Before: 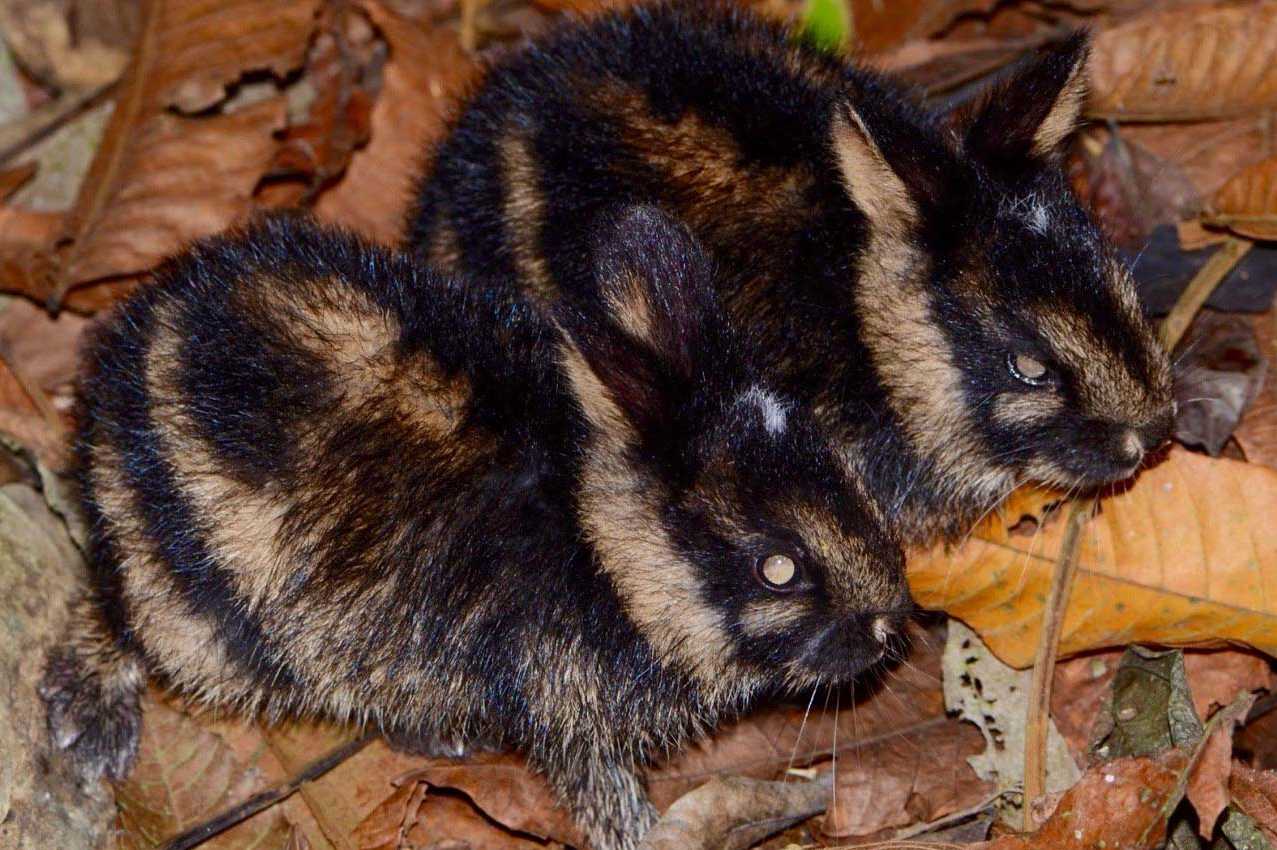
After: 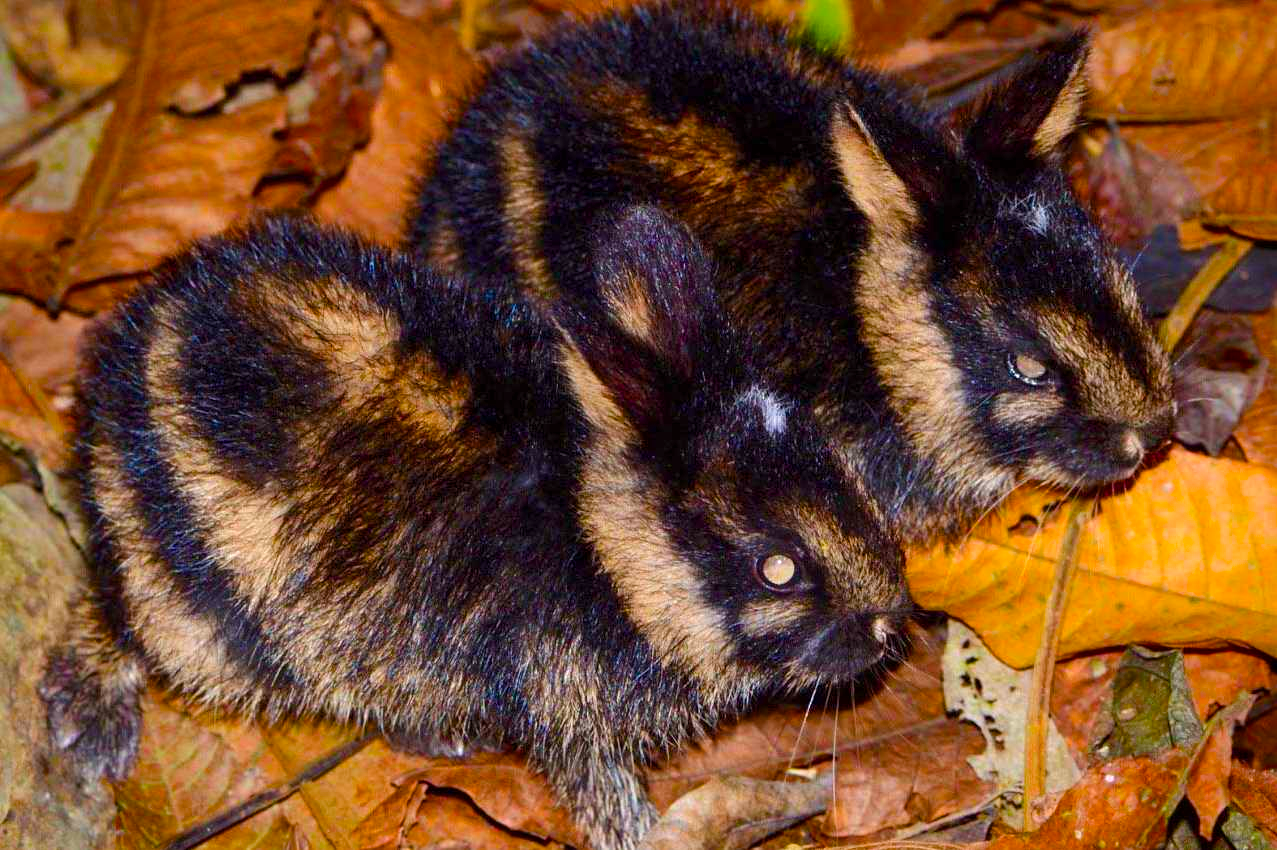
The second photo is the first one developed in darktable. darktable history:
vignetting: saturation 0.38, unbound false
color balance rgb: linear chroma grading › global chroma 15.223%, perceptual saturation grading › global saturation 30.25%, perceptual brilliance grading › global brilliance 10.113%, perceptual brilliance grading › shadows 15.373%
